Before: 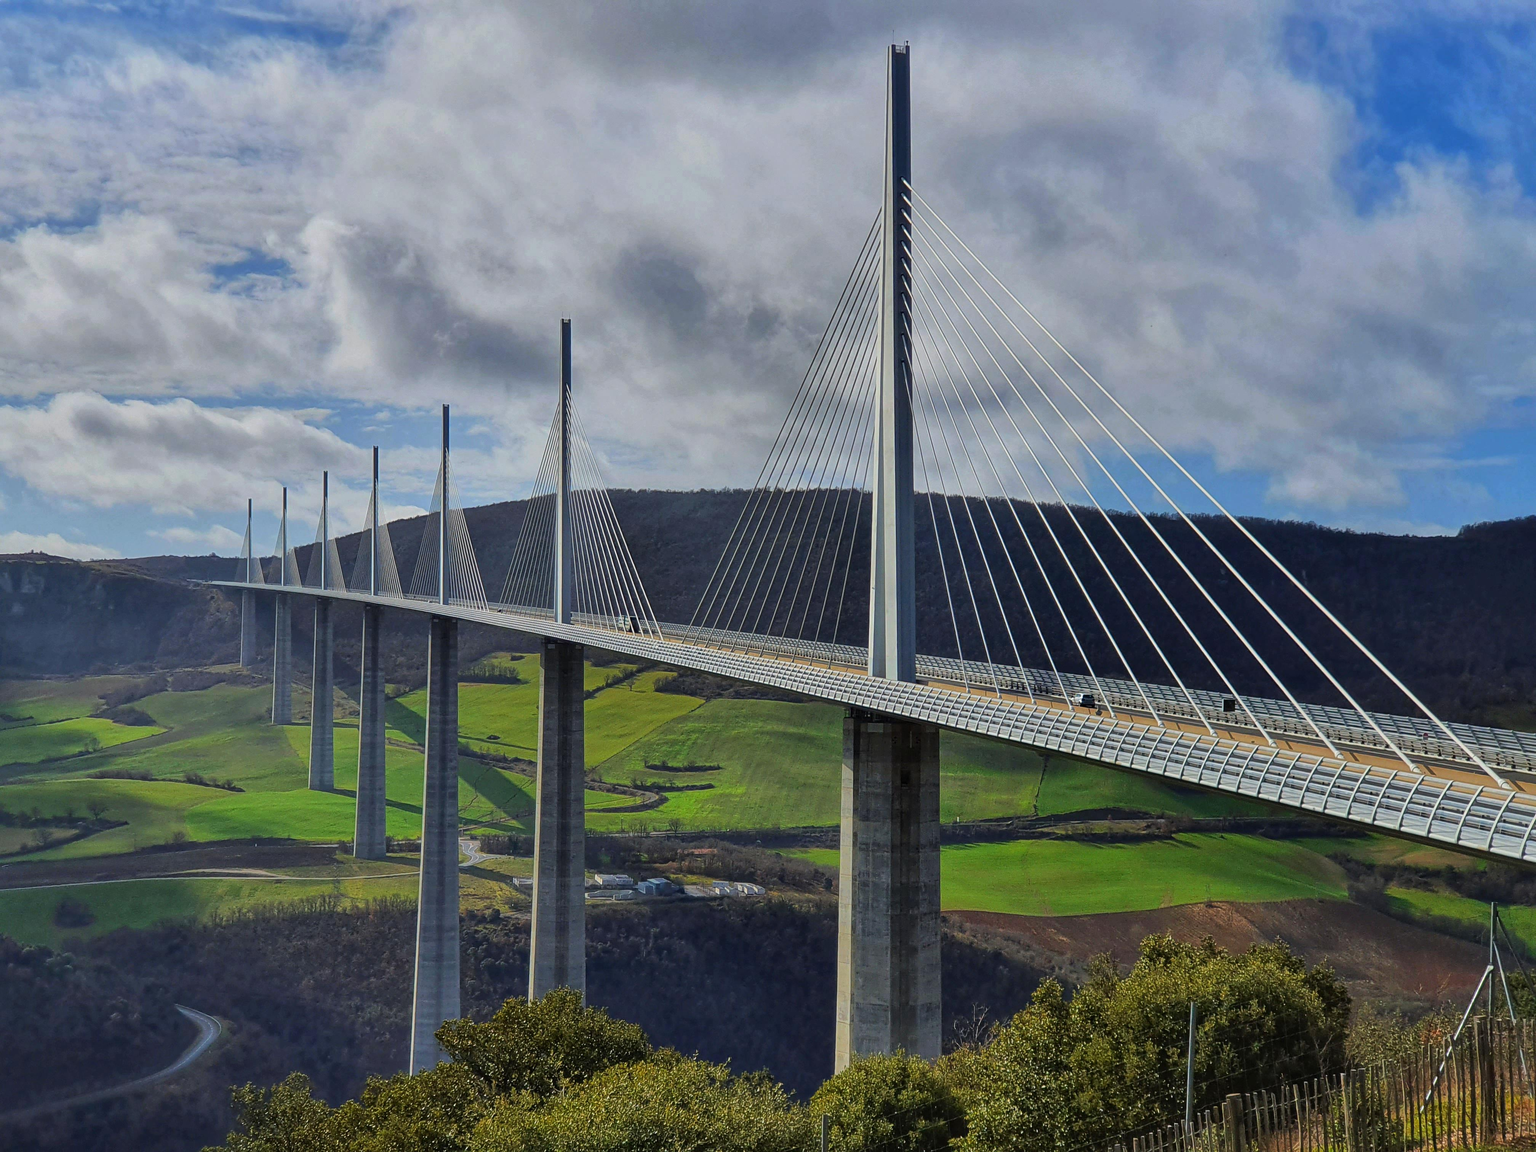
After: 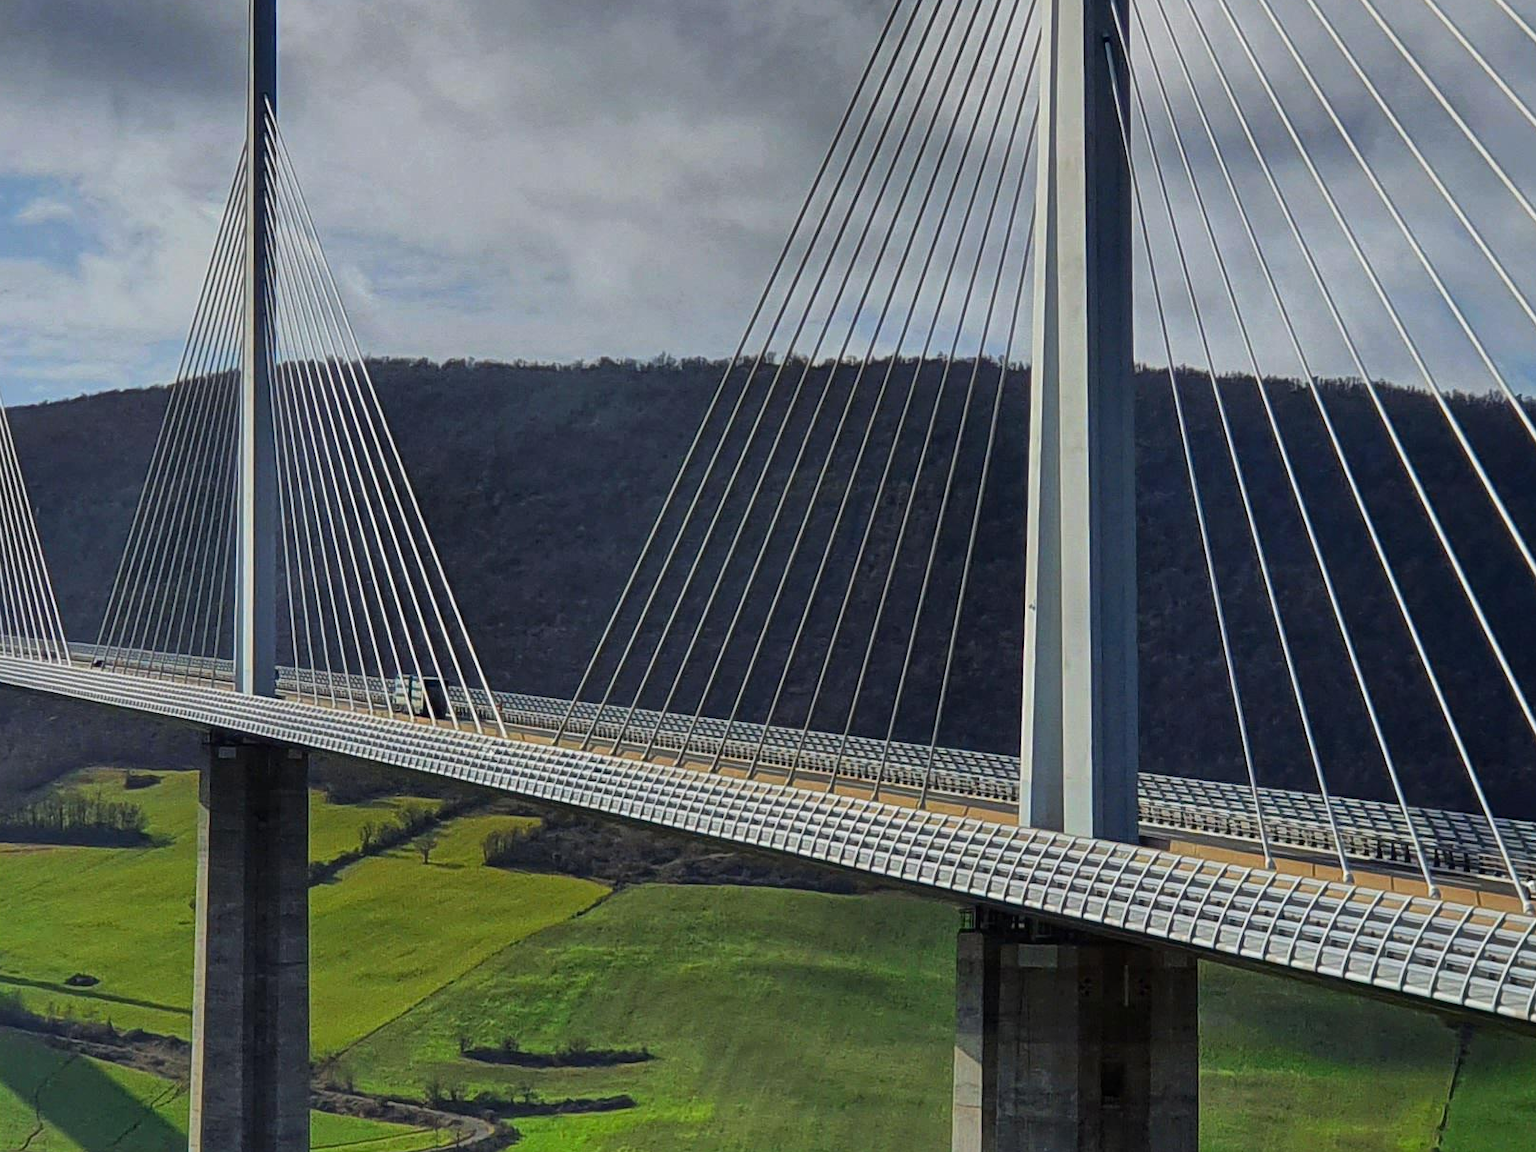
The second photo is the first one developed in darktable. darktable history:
crop: left 30%, top 30%, right 30%, bottom 30%
contrast brightness saturation: contrast 0.03, brightness -0.04
